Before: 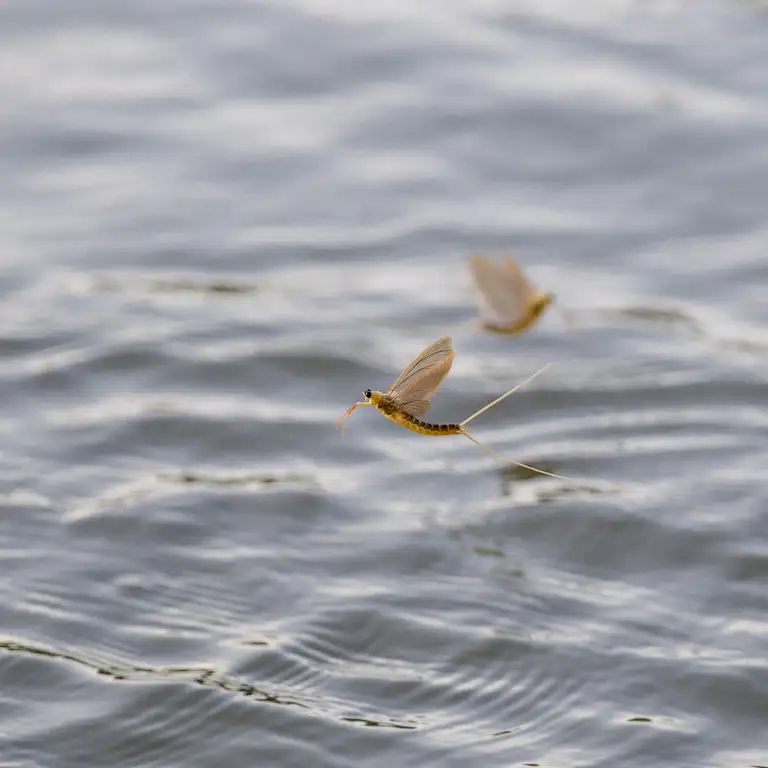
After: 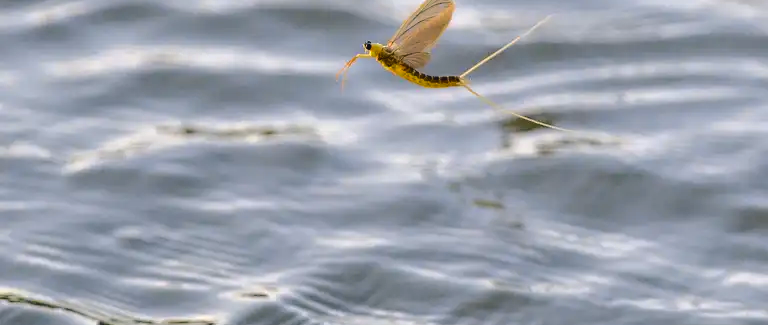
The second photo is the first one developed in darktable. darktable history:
color balance rgb: shadows lift › luminance -7.849%, shadows lift › chroma 2.361%, shadows lift › hue 164.49°, global offset › luminance 0.283%, perceptual saturation grading › global saturation 19.843%, perceptual brilliance grading › highlights 13.081%, perceptual brilliance grading › mid-tones 8.565%, perceptual brilliance grading › shadows -17.156%, global vibrance 20%
tone curve: curves: ch0 [(0, 0.026) (0.175, 0.178) (0.463, 0.502) (0.796, 0.764) (1, 0.961)]; ch1 [(0, 0) (0.437, 0.398) (0.469, 0.472) (0.505, 0.504) (0.553, 0.552) (1, 1)]; ch2 [(0, 0) (0.505, 0.495) (0.579, 0.579) (1, 1)], color space Lab, independent channels, preserve colors none
crop: top 45.377%, bottom 12.264%
tone equalizer: mask exposure compensation -0.485 EV
